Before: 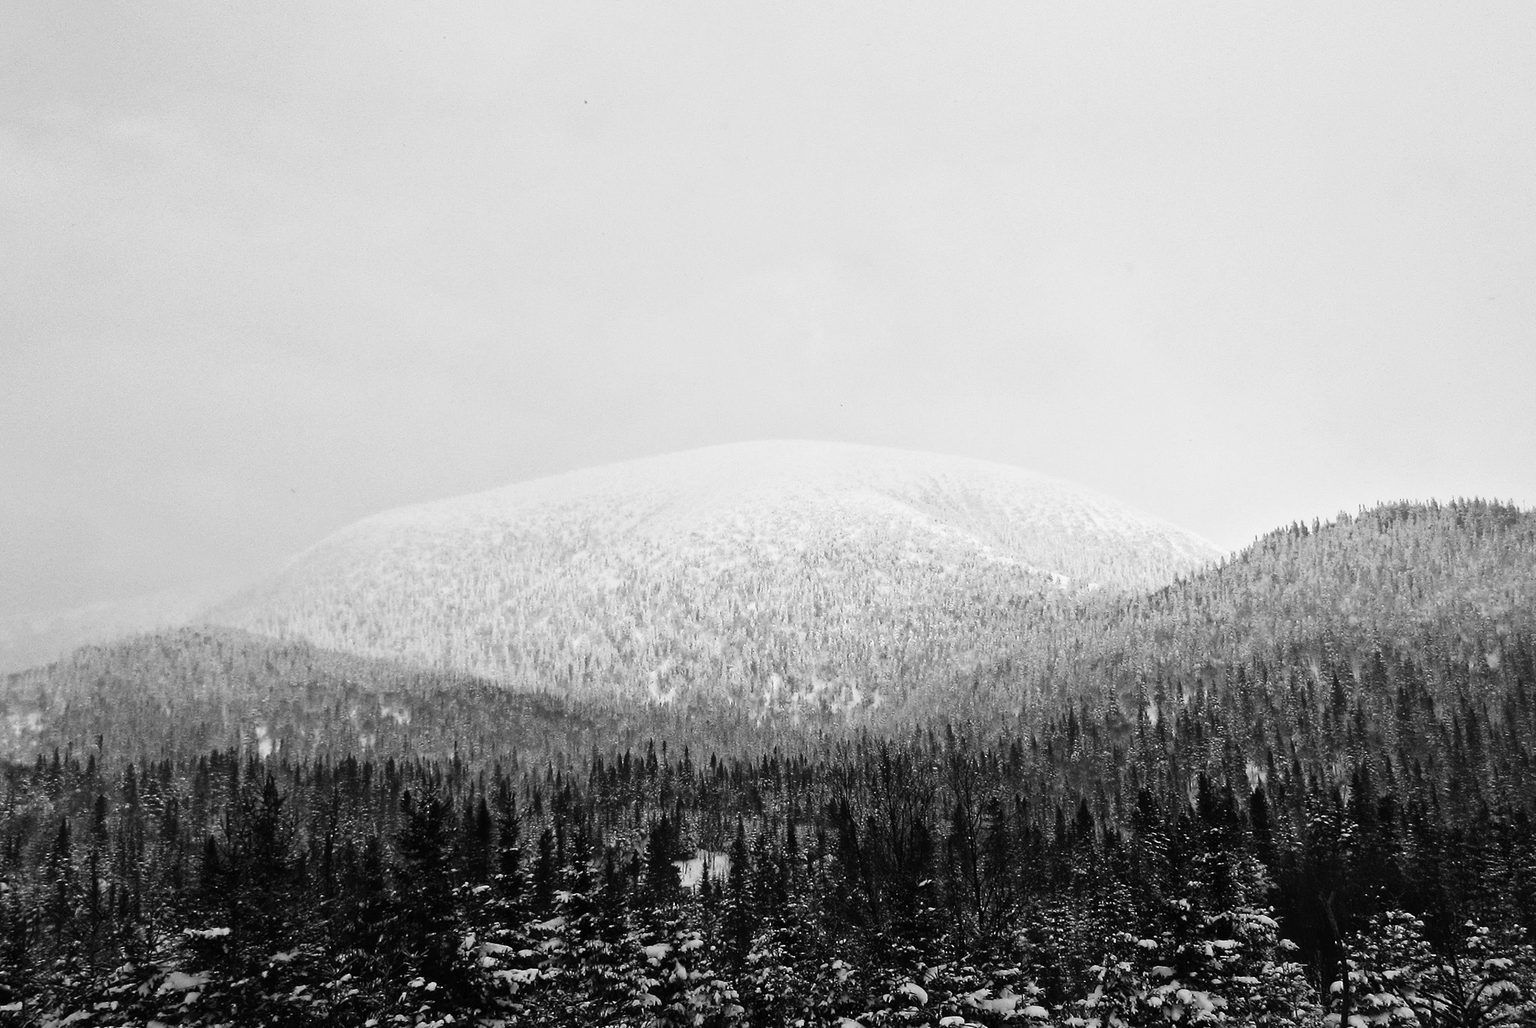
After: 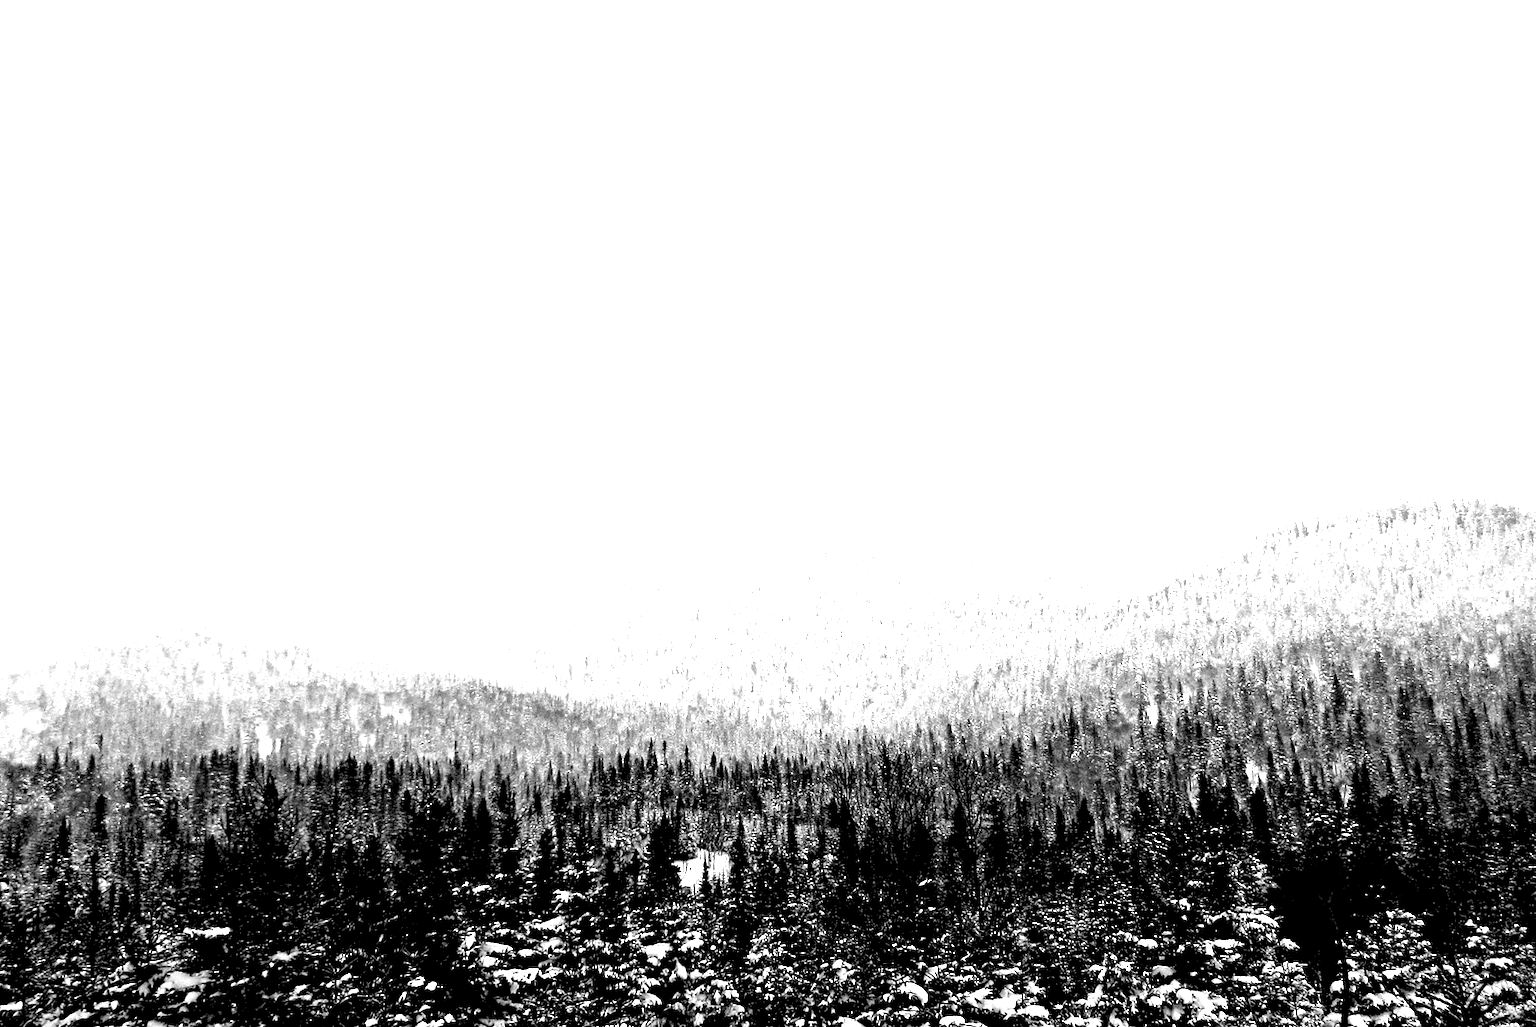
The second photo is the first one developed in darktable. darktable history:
exposure: black level correction 0.016, exposure 1.774 EV, compensate highlight preservation false
color balance rgb: linear chroma grading › global chroma 15%, perceptual saturation grading › global saturation 30%
